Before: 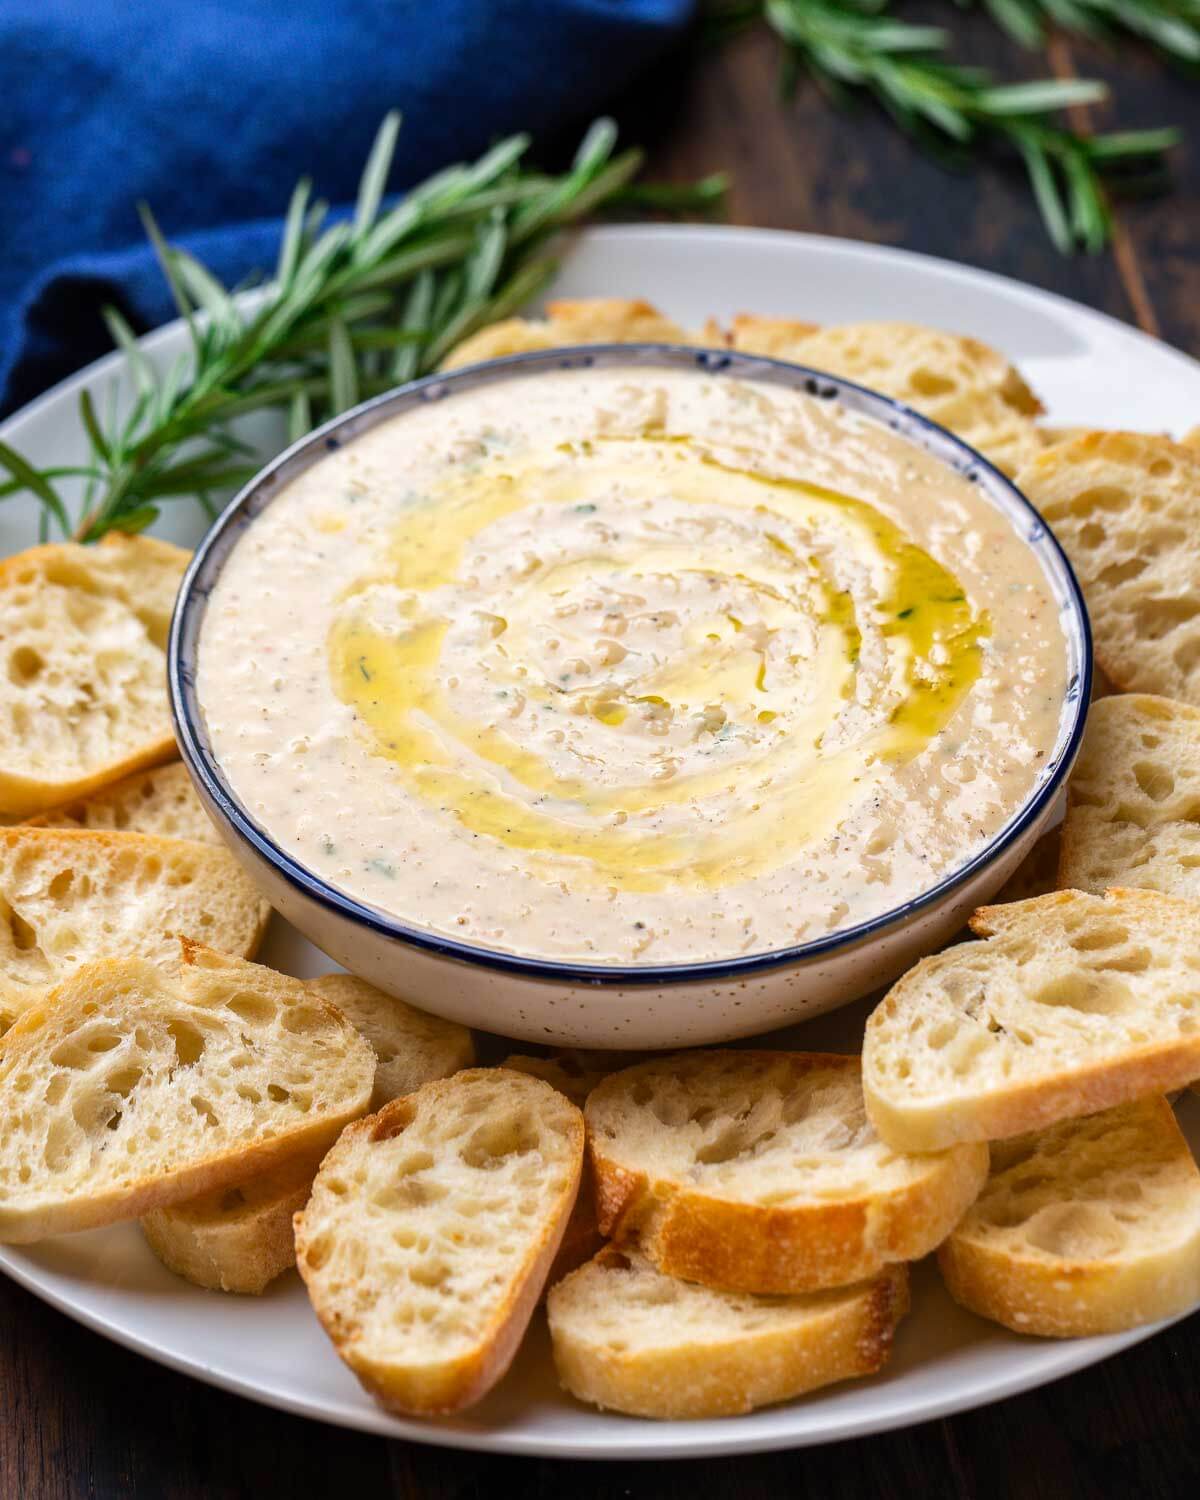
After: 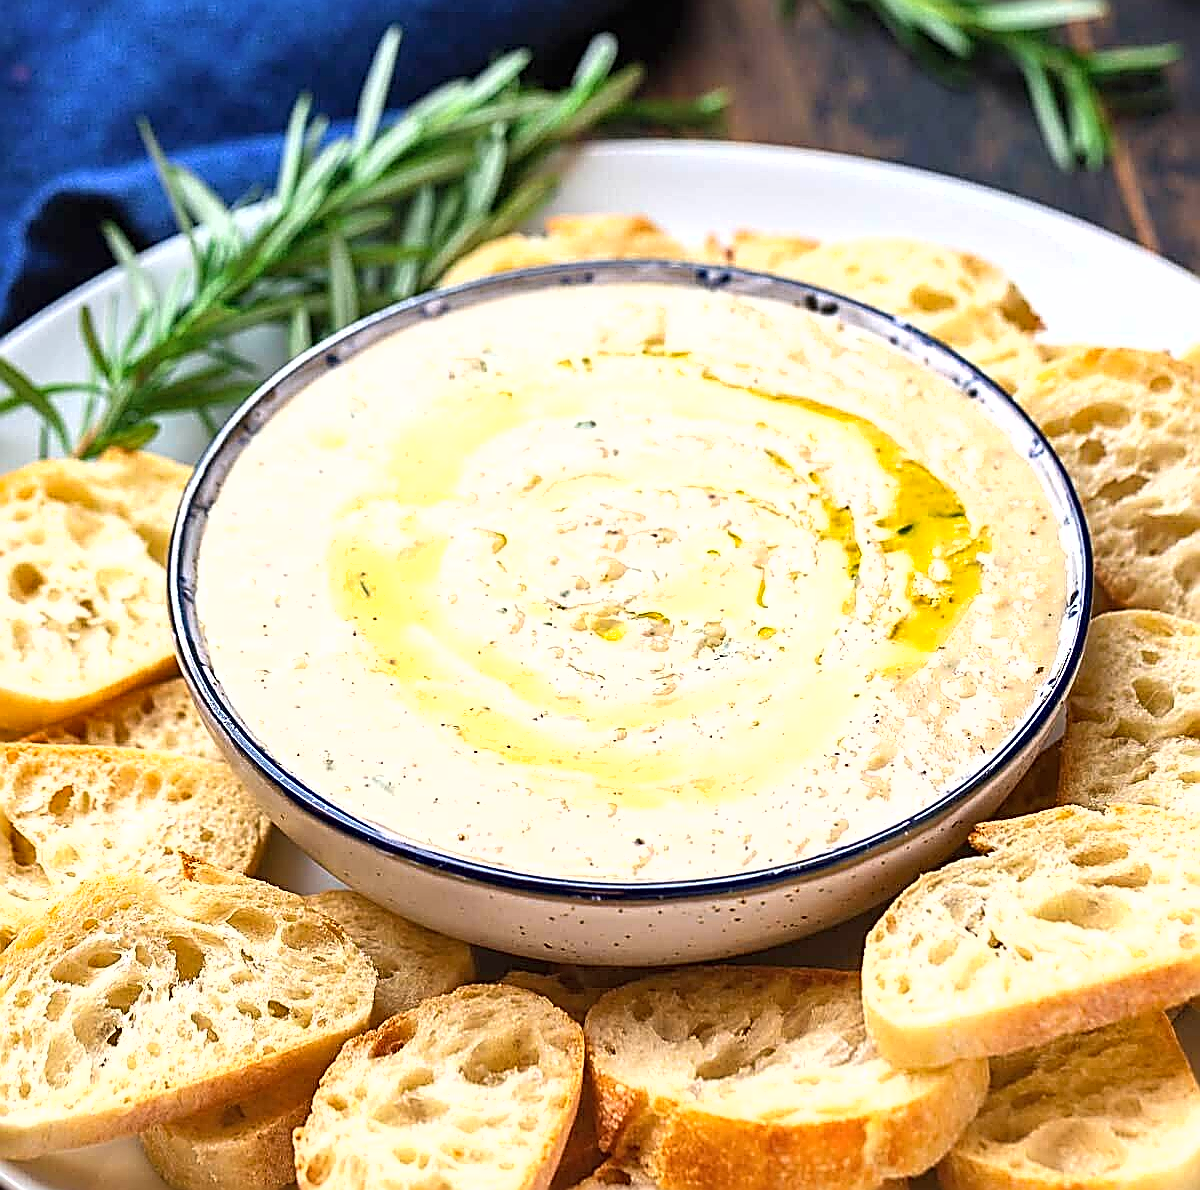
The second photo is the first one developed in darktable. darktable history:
contrast brightness saturation: contrast 0.054, brightness 0.055, saturation 0.011
sharpen: amount 1.993
crop and rotate: top 5.664%, bottom 15.001%
shadows and highlights: radius 127.47, shadows 30.48, highlights -31.04, low approximation 0.01, soften with gaussian
exposure: black level correction 0, exposure 0.7 EV, compensate highlight preservation false
